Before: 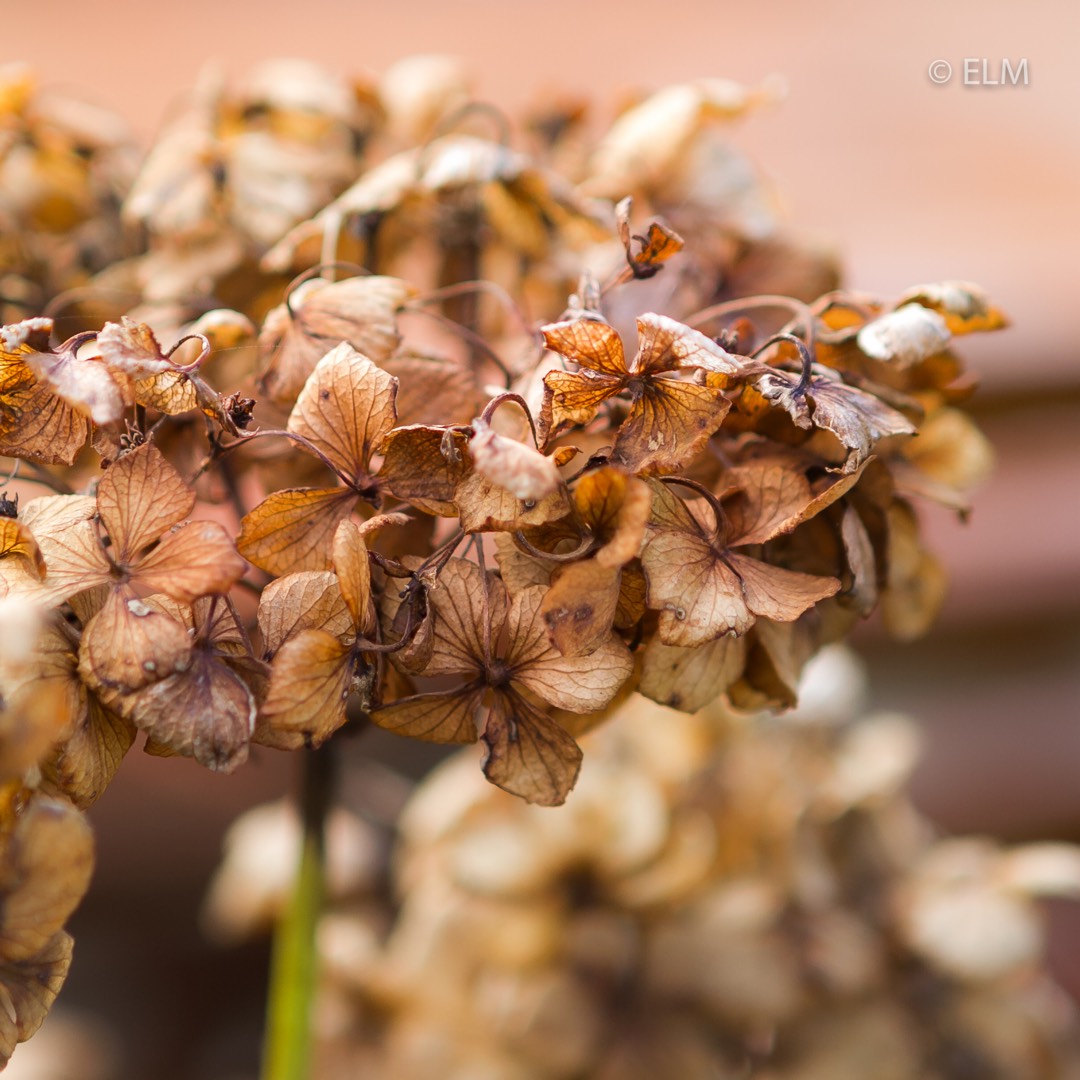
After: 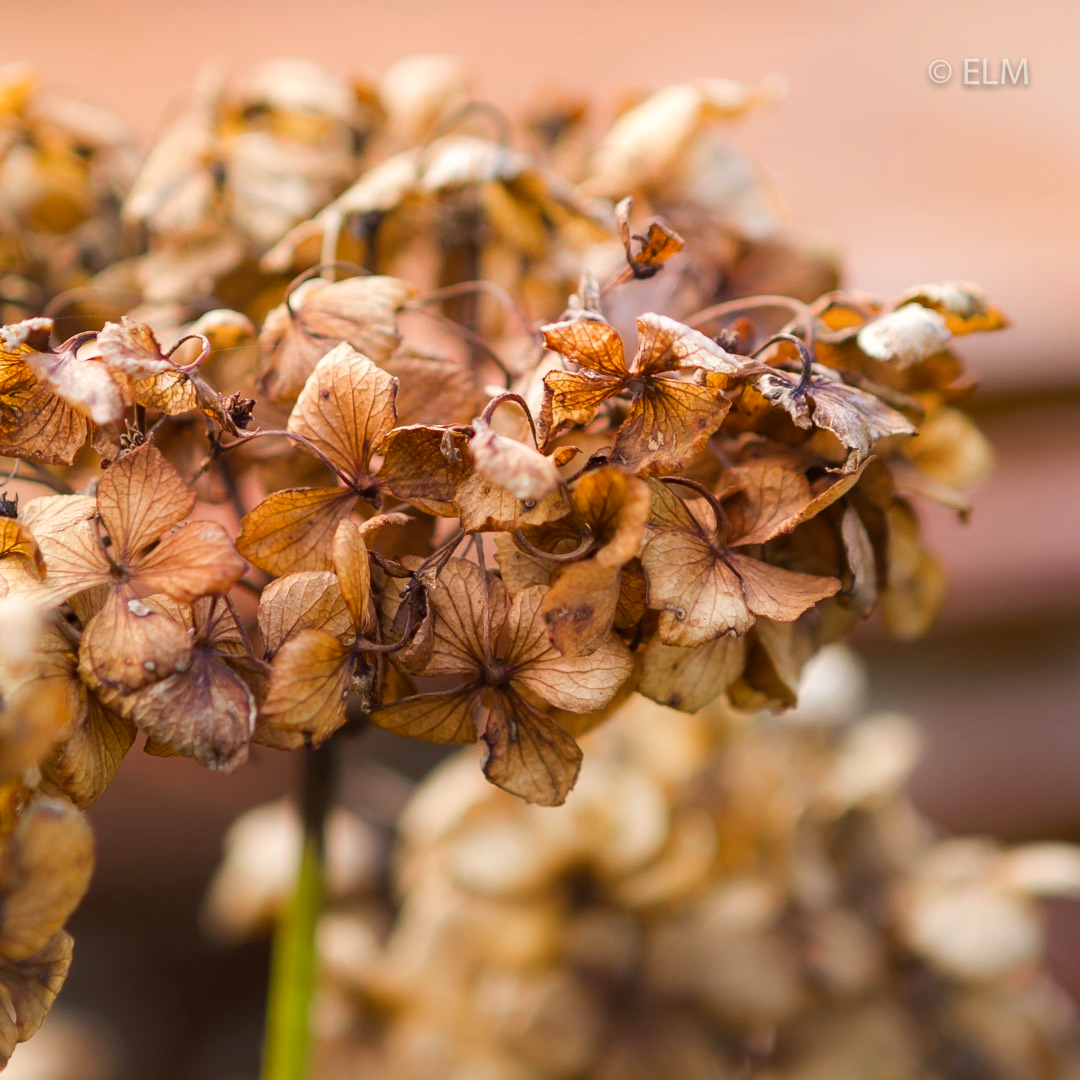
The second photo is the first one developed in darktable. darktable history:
color balance rgb: highlights gain › chroma 1.046%, highlights gain › hue 69.6°, perceptual saturation grading › global saturation 1.89%, perceptual saturation grading › highlights -1.221%, perceptual saturation grading › mid-tones 4.113%, perceptual saturation grading › shadows 7.584%, global vibrance 10.803%
